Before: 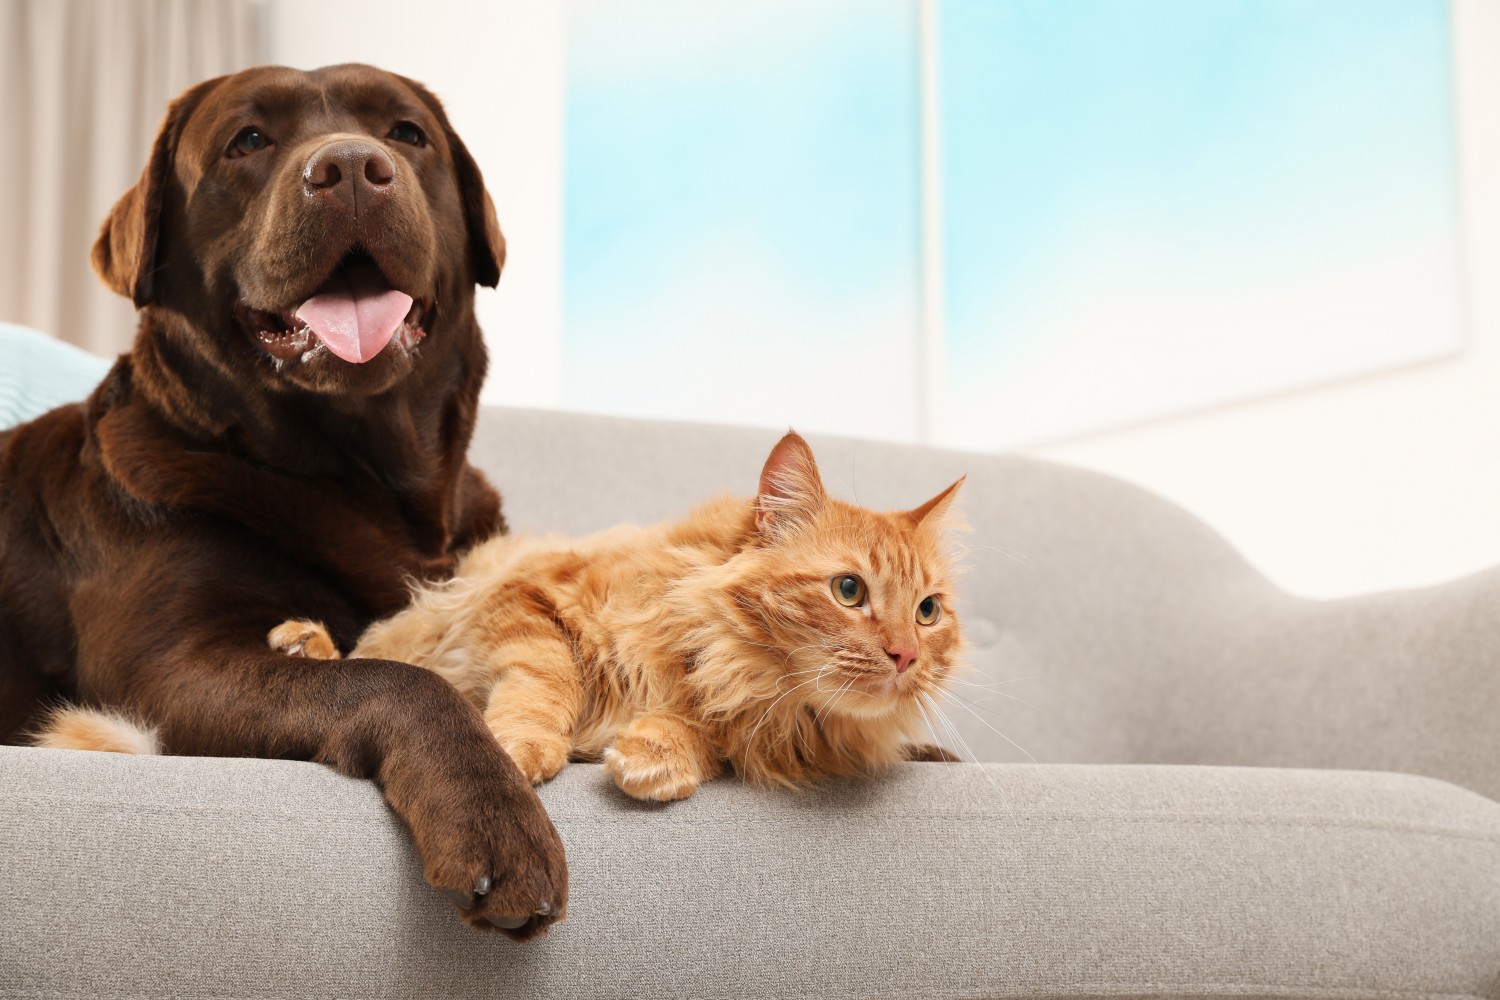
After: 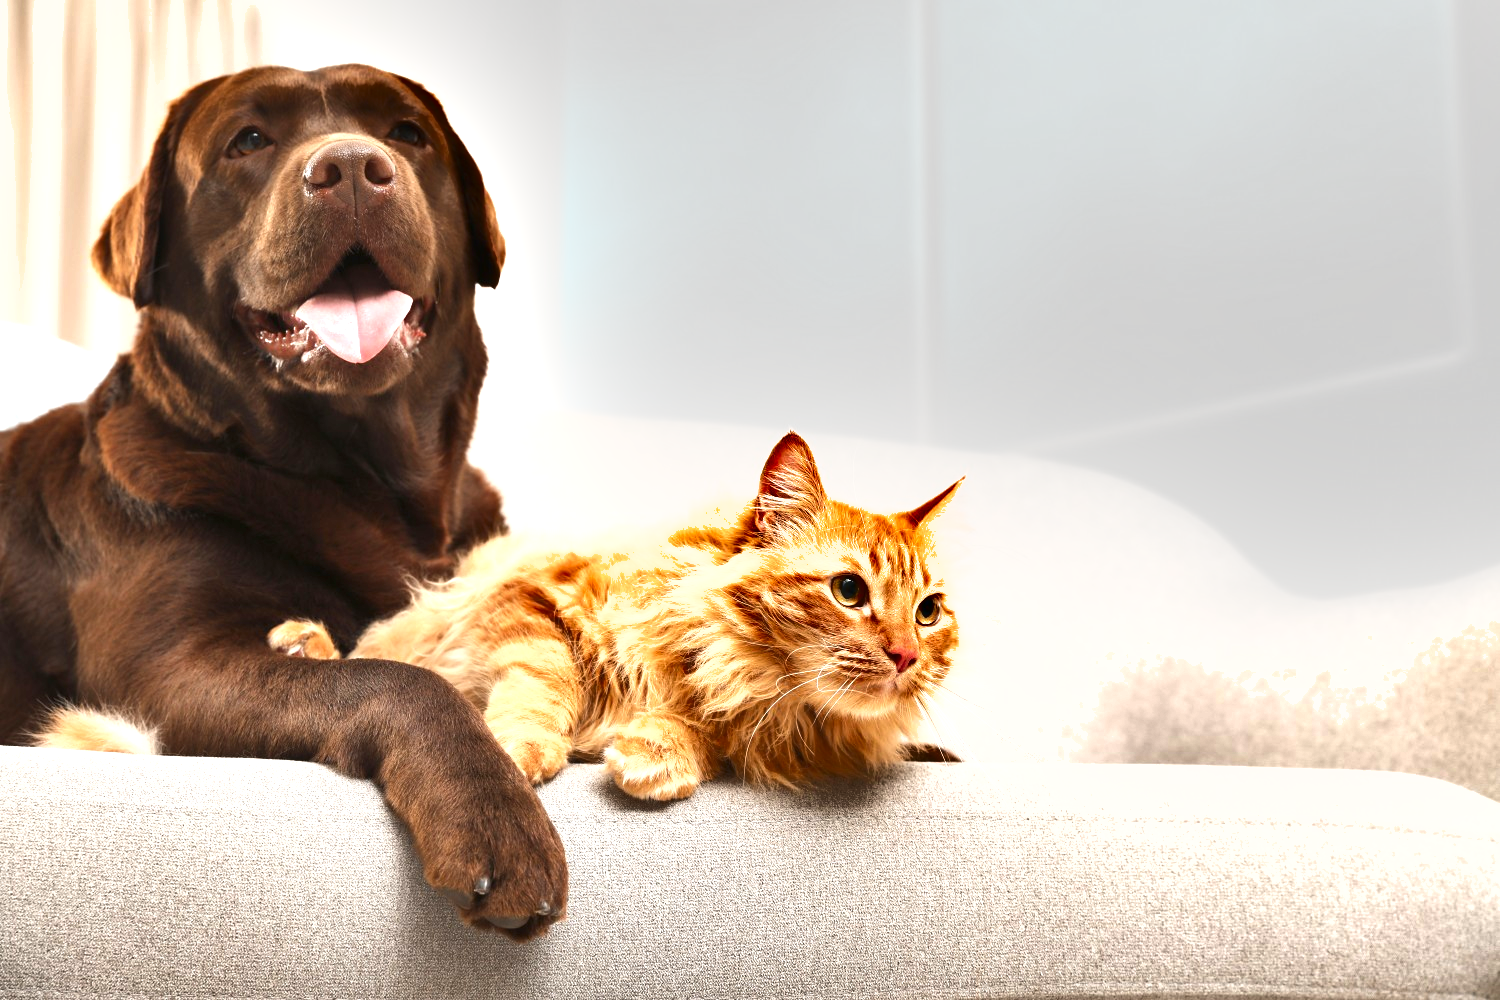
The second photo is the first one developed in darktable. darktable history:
shadows and highlights: shadows 43.71, white point adjustment -1.46, soften with gaussian
exposure: black level correction 0, exposure 1.1 EV, compensate exposure bias true, compensate highlight preservation false
